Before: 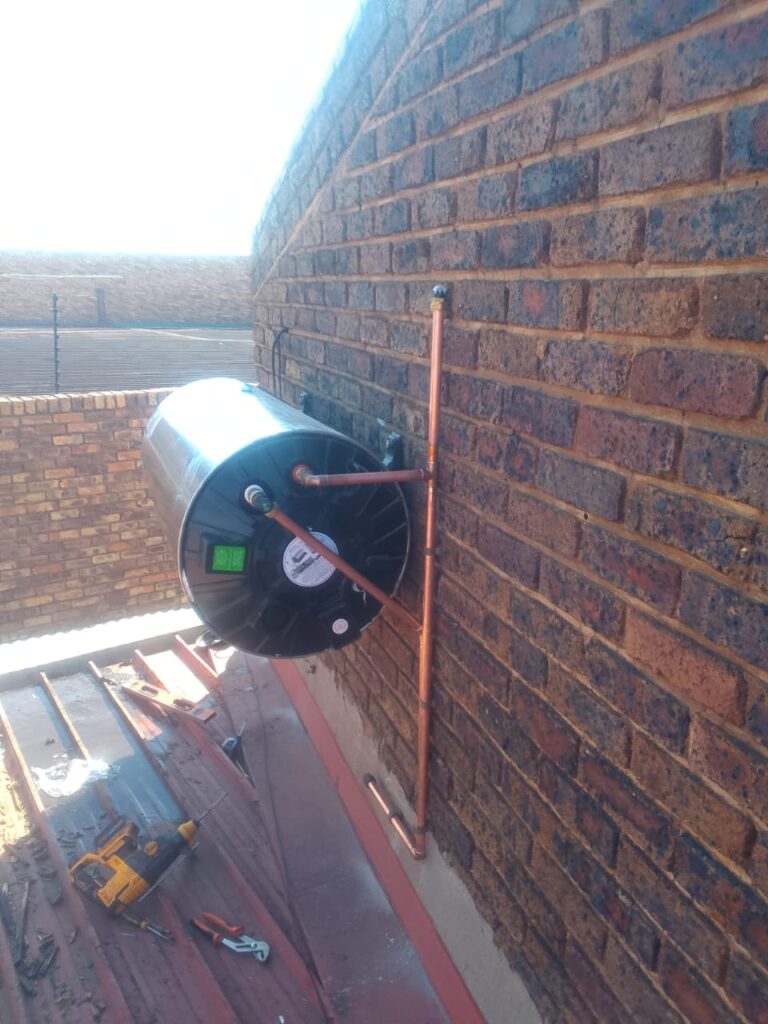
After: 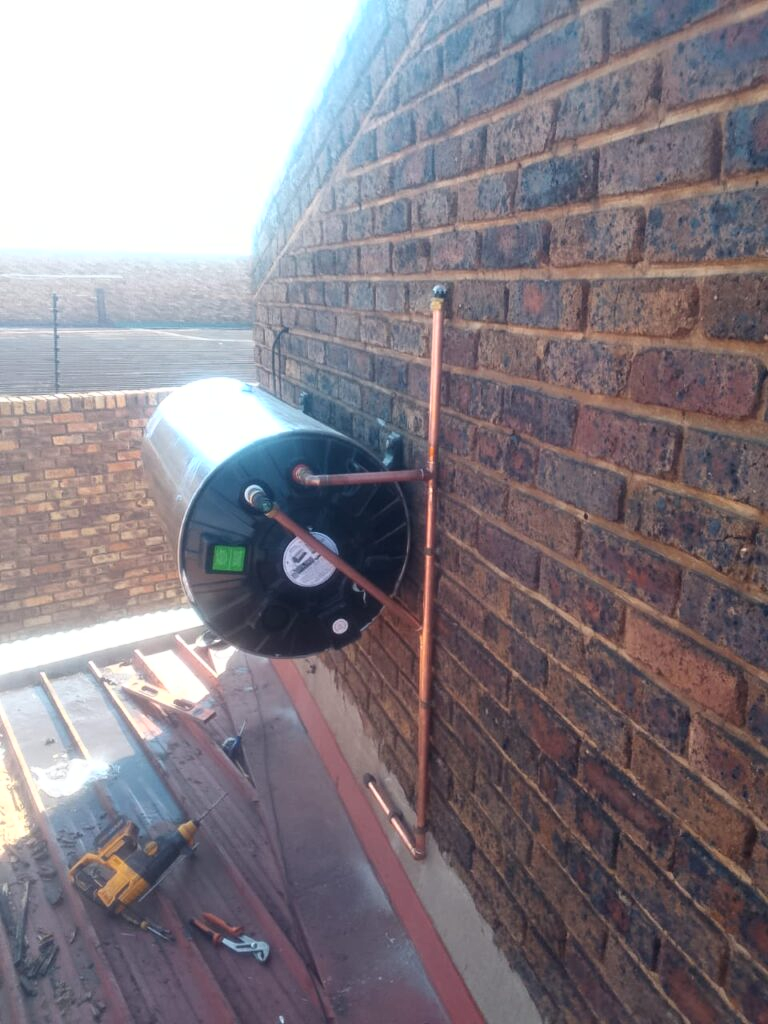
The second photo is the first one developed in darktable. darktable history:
tone curve: curves: ch0 [(0, 0) (0.003, 0.001) (0.011, 0.005) (0.025, 0.011) (0.044, 0.02) (0.069, 0.031) (0.1, 0.045) (0.136, 0.077) (0.177, 0.124) (0.224, 0.181) (0.277, 0.245) (0.335, 0.316) (0.399, 0.393) (0.468, 0.477) (0.543, 0.568) (0.623, 0.666) (0.709, 0.771) (0.801, 0.871) (0.898, 0.965) (1, 1)], color space Lab, independent channels, preserve colors none
